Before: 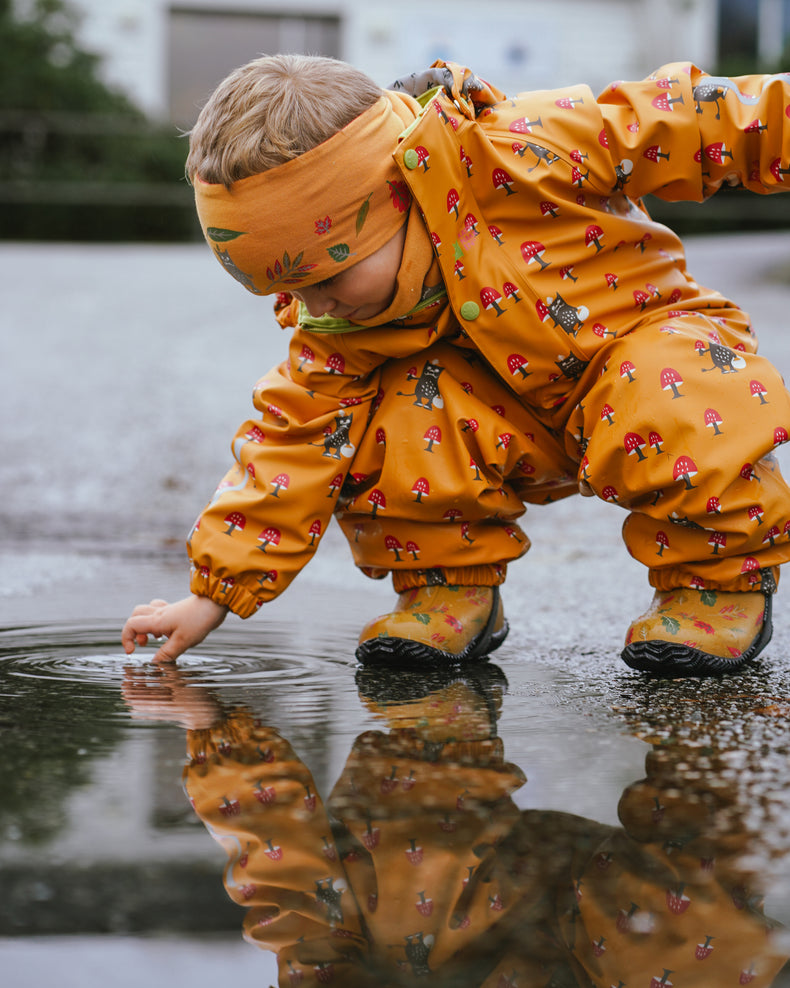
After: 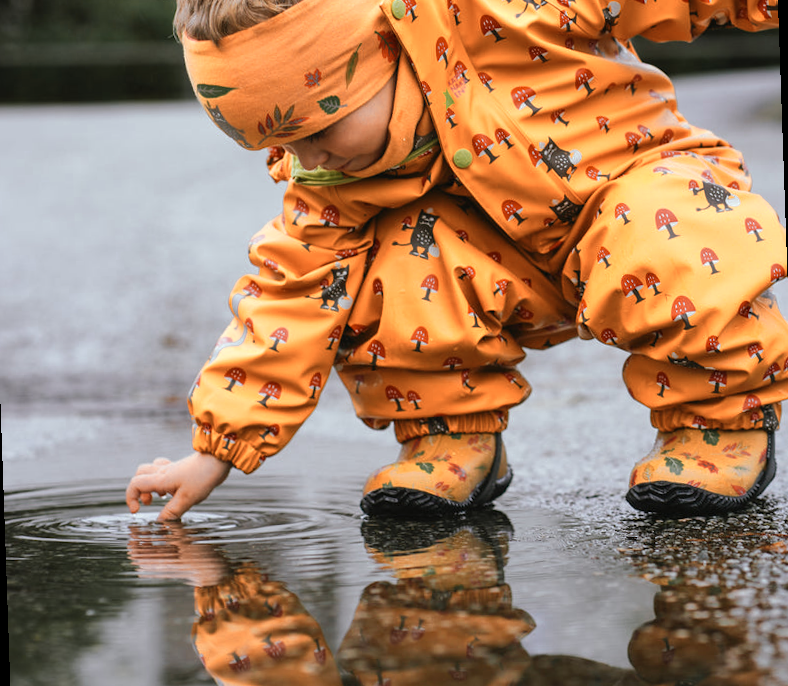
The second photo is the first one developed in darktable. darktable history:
color zones: curves: ch0 [(0.018, 0.548) (0.197, 0.654) (0.425, 0.447) (0.605, 0.658) (0.732, 0.579)]; ch1 [(0.105, 0.531) (0.224, 0.531) (0.386, 0.39) (0.618, 0.456) (0.732, 0.456) (0.956, 0.421)]; ch2 [(0.039, 0.583) (0.215, 0.465) (0.399, 0.544) (0.465, 0.548) (0.614, 0.447) (0.724, 0.43) (0.882, 0.623) (0.956, 0.632)]
crop and rotate: top 12.5%, bottom 12.5%
rotate and perspective: rotation -2°, crop left 0.022, crop right 0.978, crop top 0.049, crop bottom 0.951
